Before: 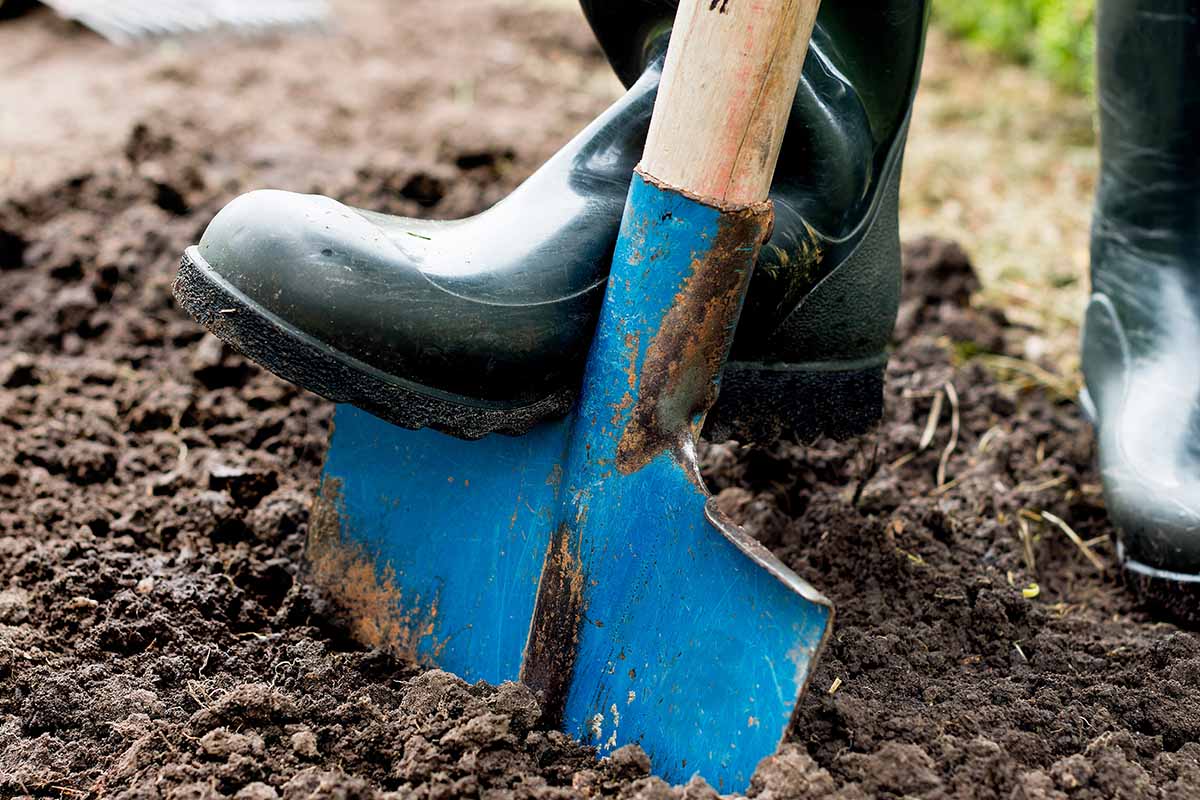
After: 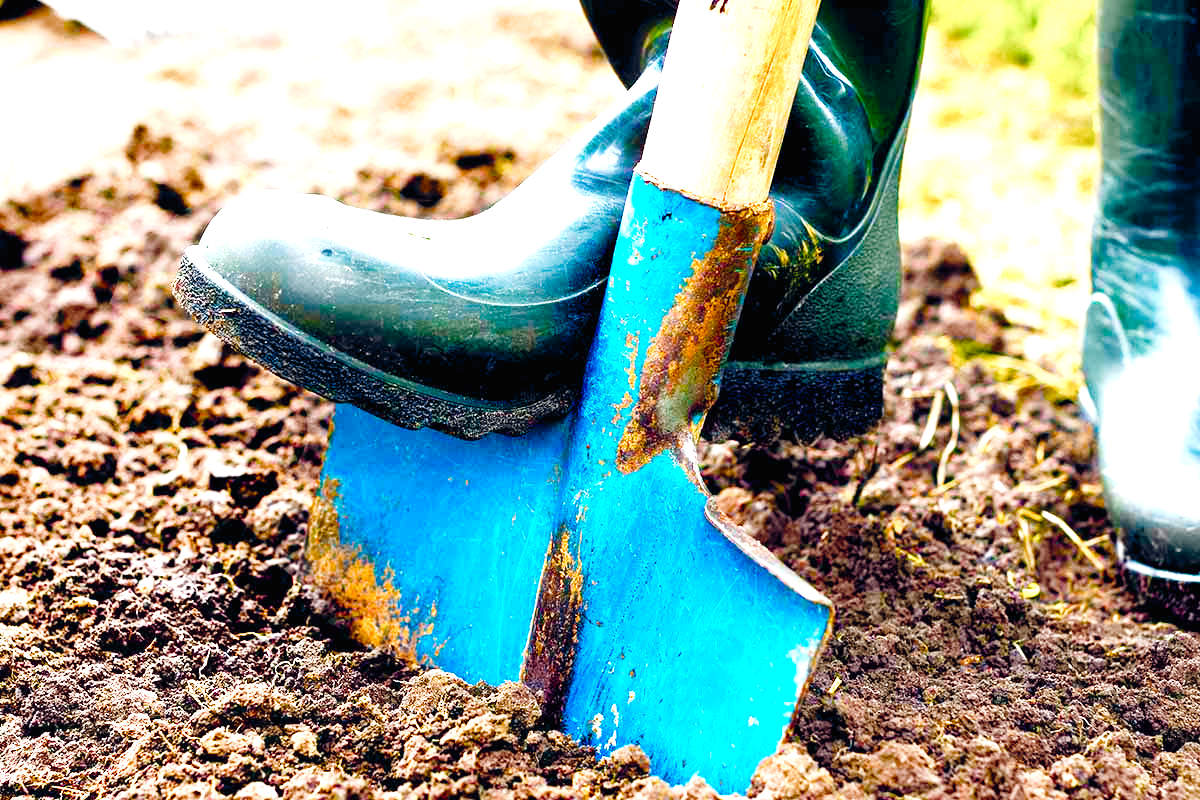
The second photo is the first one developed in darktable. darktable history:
tone curve: curves: ch0 [(0, 0.009) (0.105, 0.069) (0.195, 0.154) (0.289, 0.278) (0.384, 0.391) (0.513, 0.53) (0.66, 0.667) (0.895, 0.863) (1, 0.919)]; ch1 [(0, 0) (0.161, 0.092) (0.35, 0.33) (0.403, 0.395) (0.456, 0.469) (0.502, 0.499) (0.519, 0.514) (0.576, 0.587) (0.642, 0.645) (0.701, 0.742) (1, 0.942)]; ch2 [(0, 0) (0.371, 0.362) (0.437, 0.437) (0.501, 0.5) (0.53, 0.528) (0.569, 0.551) (0.619, 0.58) (0.883, 0.752) (1, 0.929)], preserve colors none
tone equalizer: edges refinement/feathering 500, mask exposure compensation -1.57 EV, preserve details no
exposure: exposure 1.49 EV, compensate highlight preservation false
color balance rgb: global offset › chroma 0.123%, global offset › hue 253.63°, linear chroma grading › shadows 17.868%, linear chroma grading › highlights 61.752%, linear chroma grading › global chroma 49.819%, perceptual saturation grading › global saturation 0.068%, perceptual saturation grading › highlights -29.006%, perceptual saturation grading › mid-tones 29.302%, perceptual saturation grading › shadows 59.106%, perceptual brilliance grading › global brilliance 11.428%
